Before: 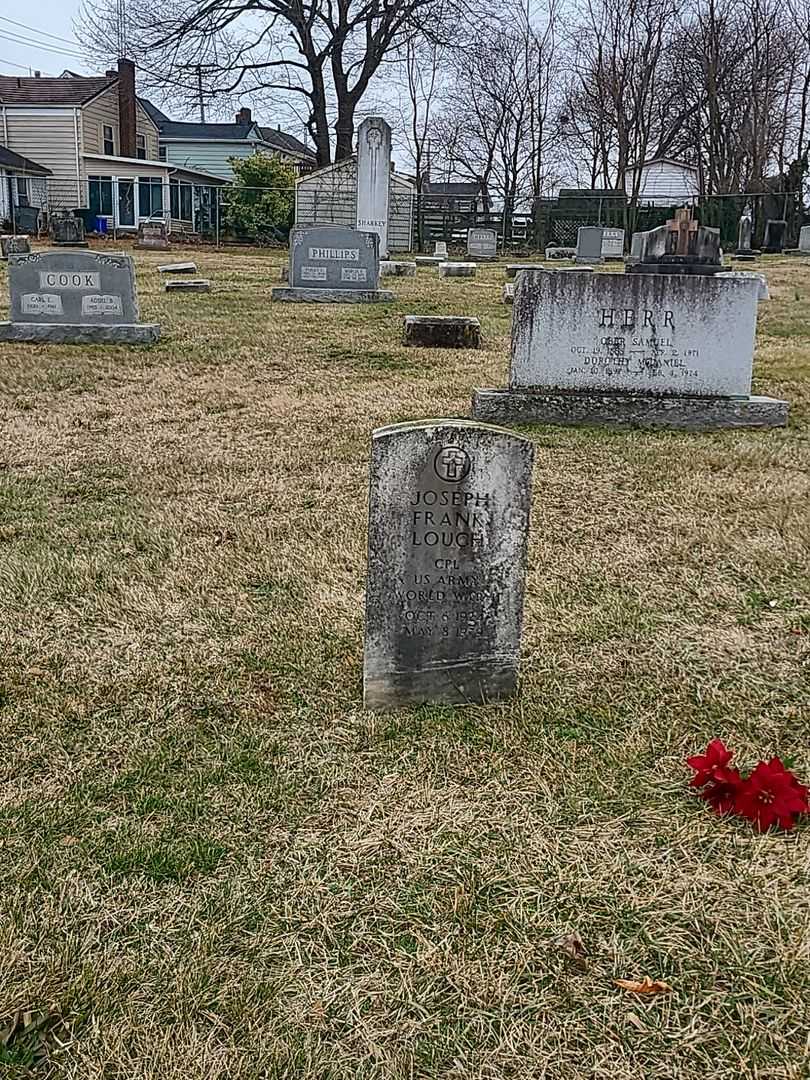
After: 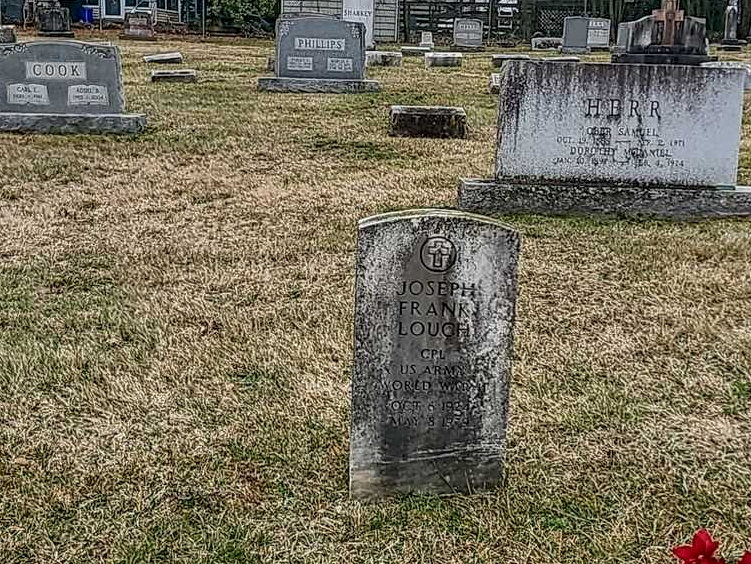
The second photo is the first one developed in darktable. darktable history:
crop: left 1.797%, top 19.448%, right 5.402%, bottom 28.24%
local contrast: highlights 26%, detail 130%
